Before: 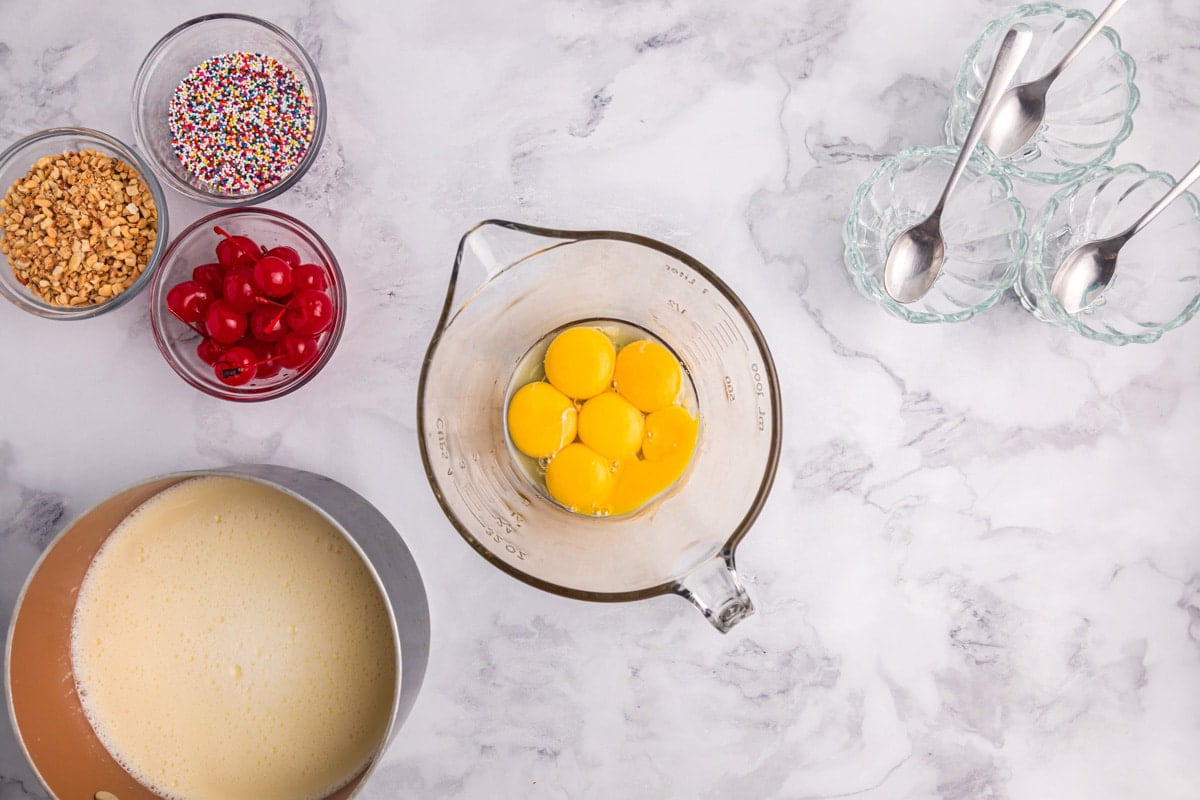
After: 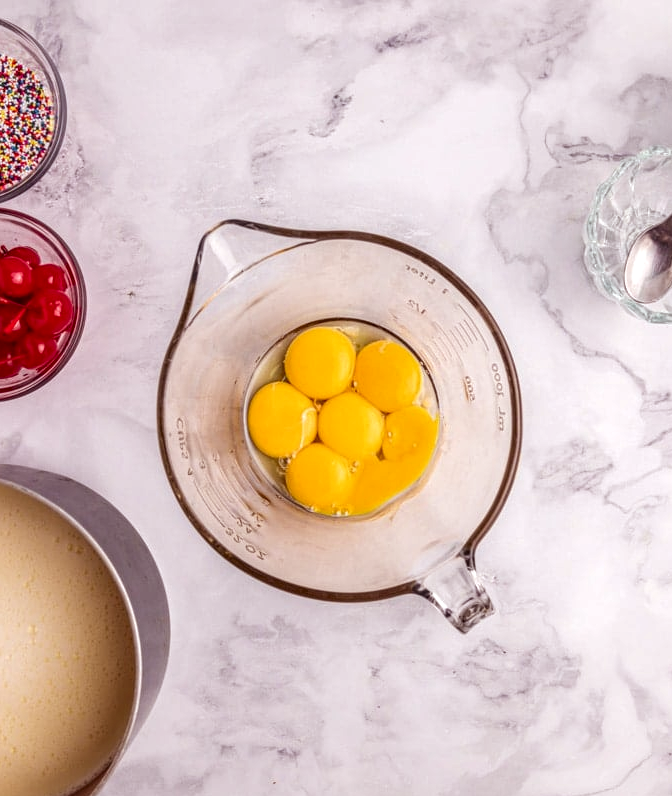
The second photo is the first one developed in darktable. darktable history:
crop: left 21.674%, right 22.086%
local contrast: highlights 59%, detail 145%
rgb levels: mode RGB, independent channels, levels [[0, 0.474, 1], [0, 0.5, 1], [0, 0.5, 1]]
